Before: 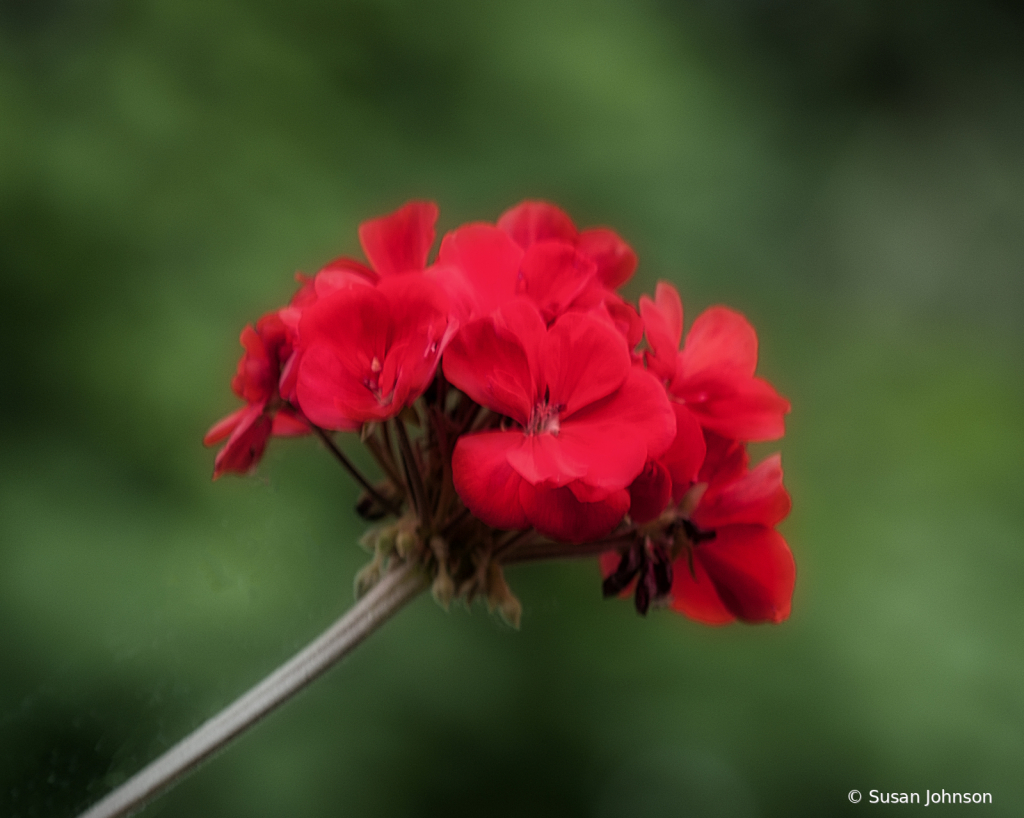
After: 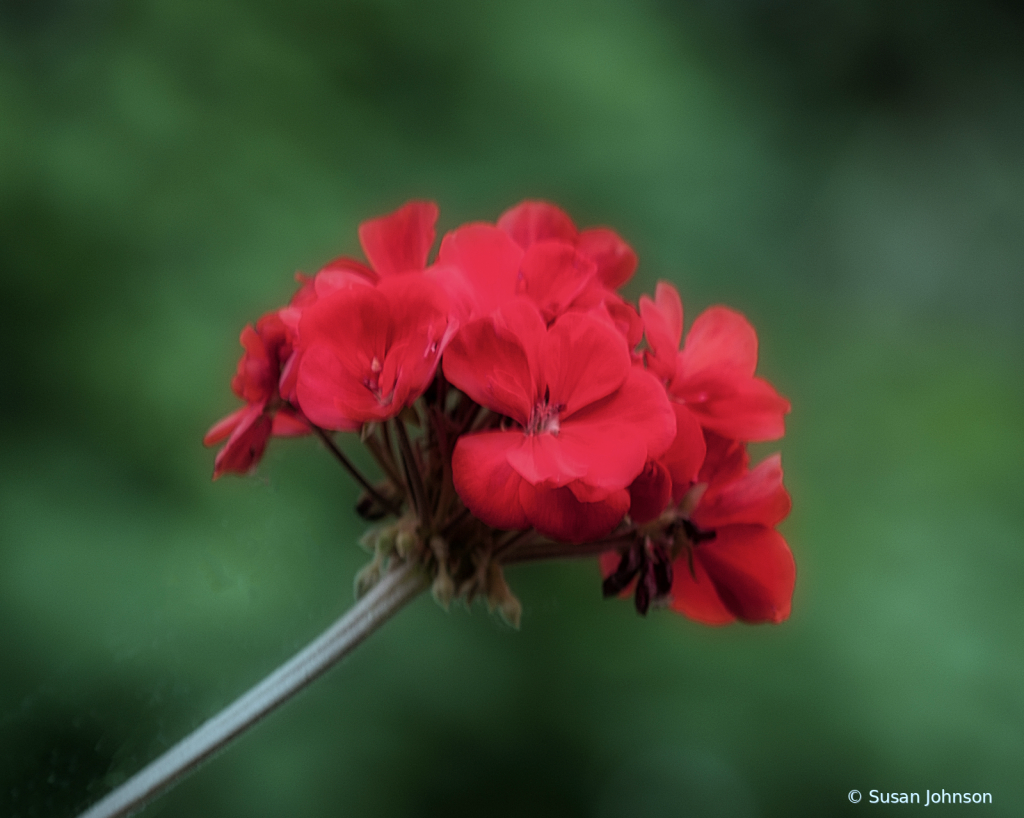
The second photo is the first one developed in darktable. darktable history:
color correction: highlights a* -11.51, highlights b* -14.97
